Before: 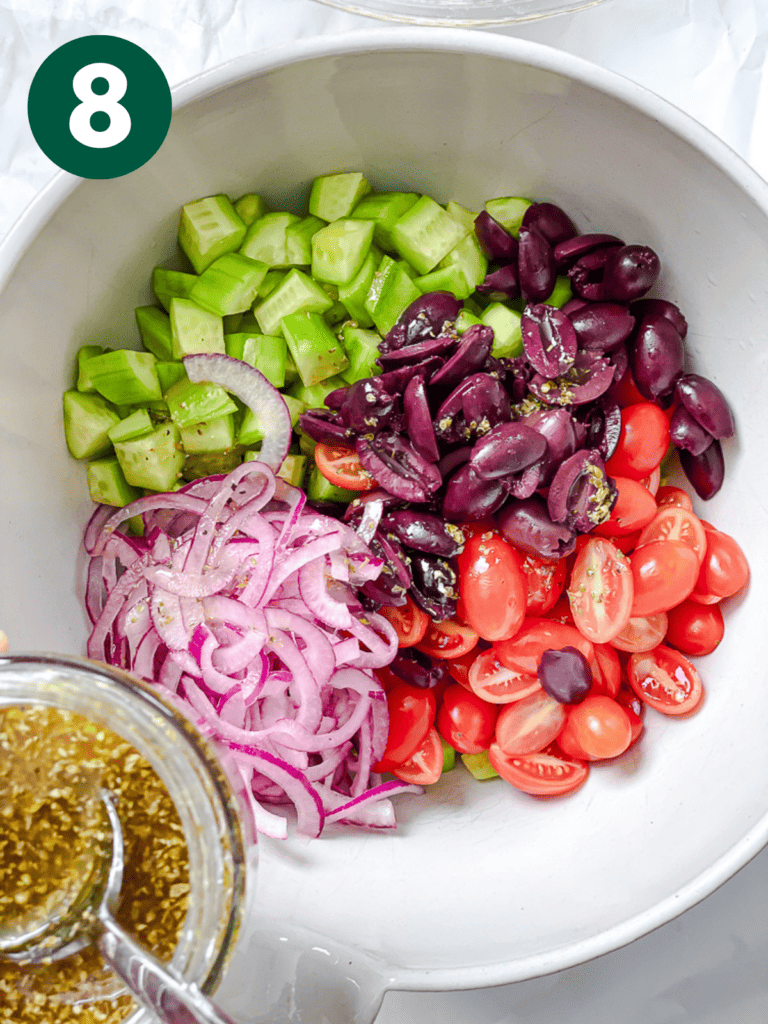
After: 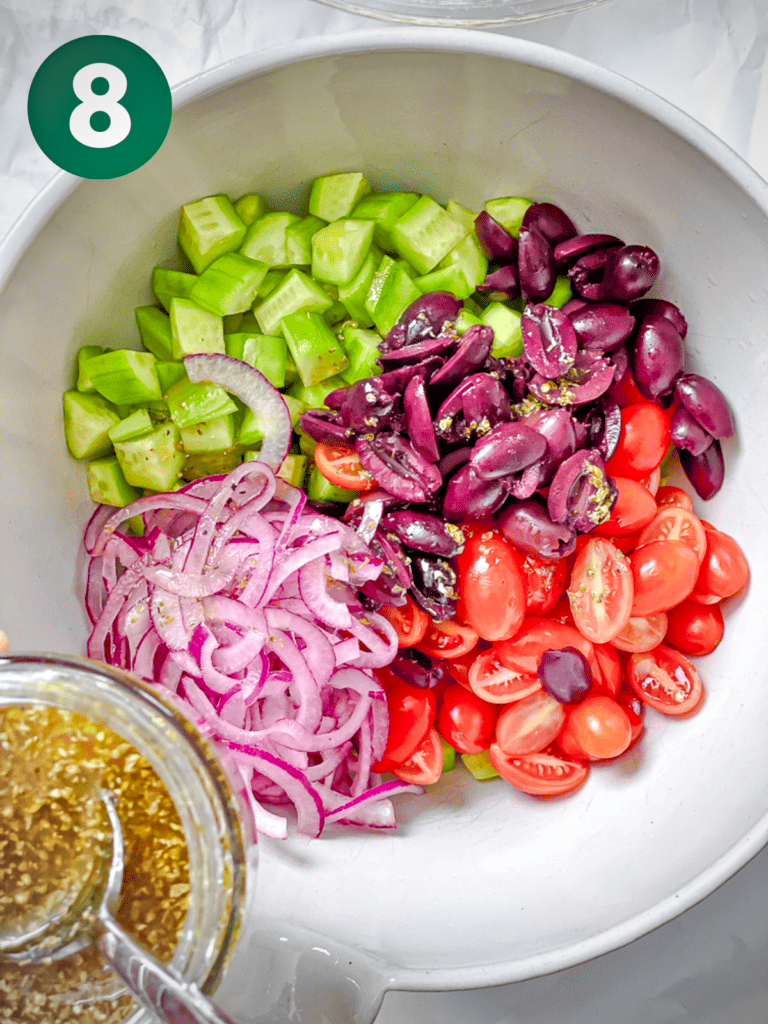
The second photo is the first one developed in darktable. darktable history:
shadows and highlights: shadows 25, highlights -25
haze removal: strength 0.29, distance 0.25, compatibility mode true, adaptive false
vignetting: unbound false
tone equalizer: -7 EV 0.15 EV, -6 EV 0.6 EV, -5 EV 1.15 EV, -4 EV 1.33 EV, -3 EV 1.15 EV, -2 EV 0.6 EV, -1 EV 0.15 EV, mask exposure compensation -0.5 EV
